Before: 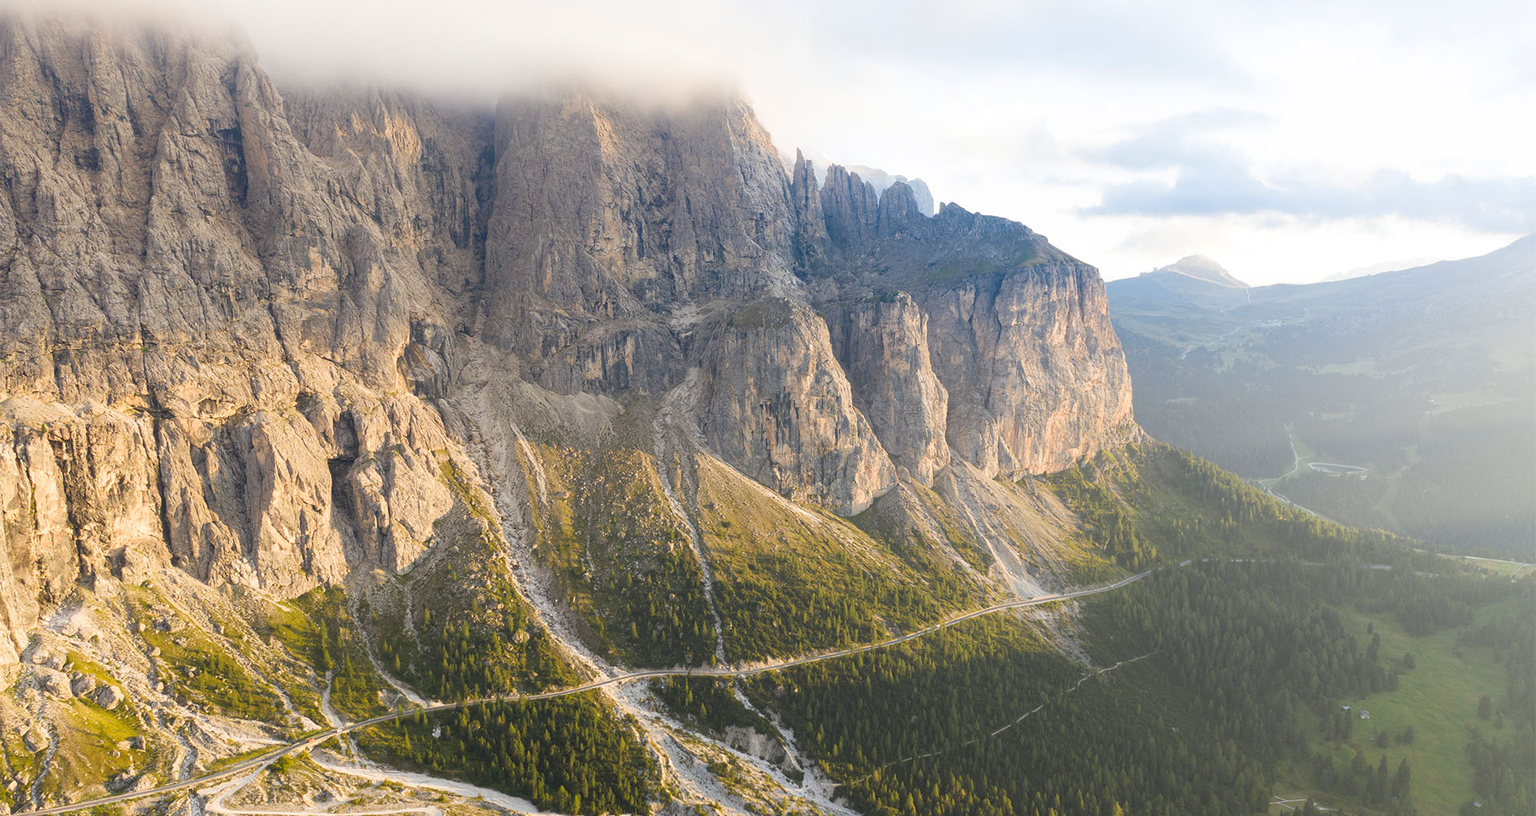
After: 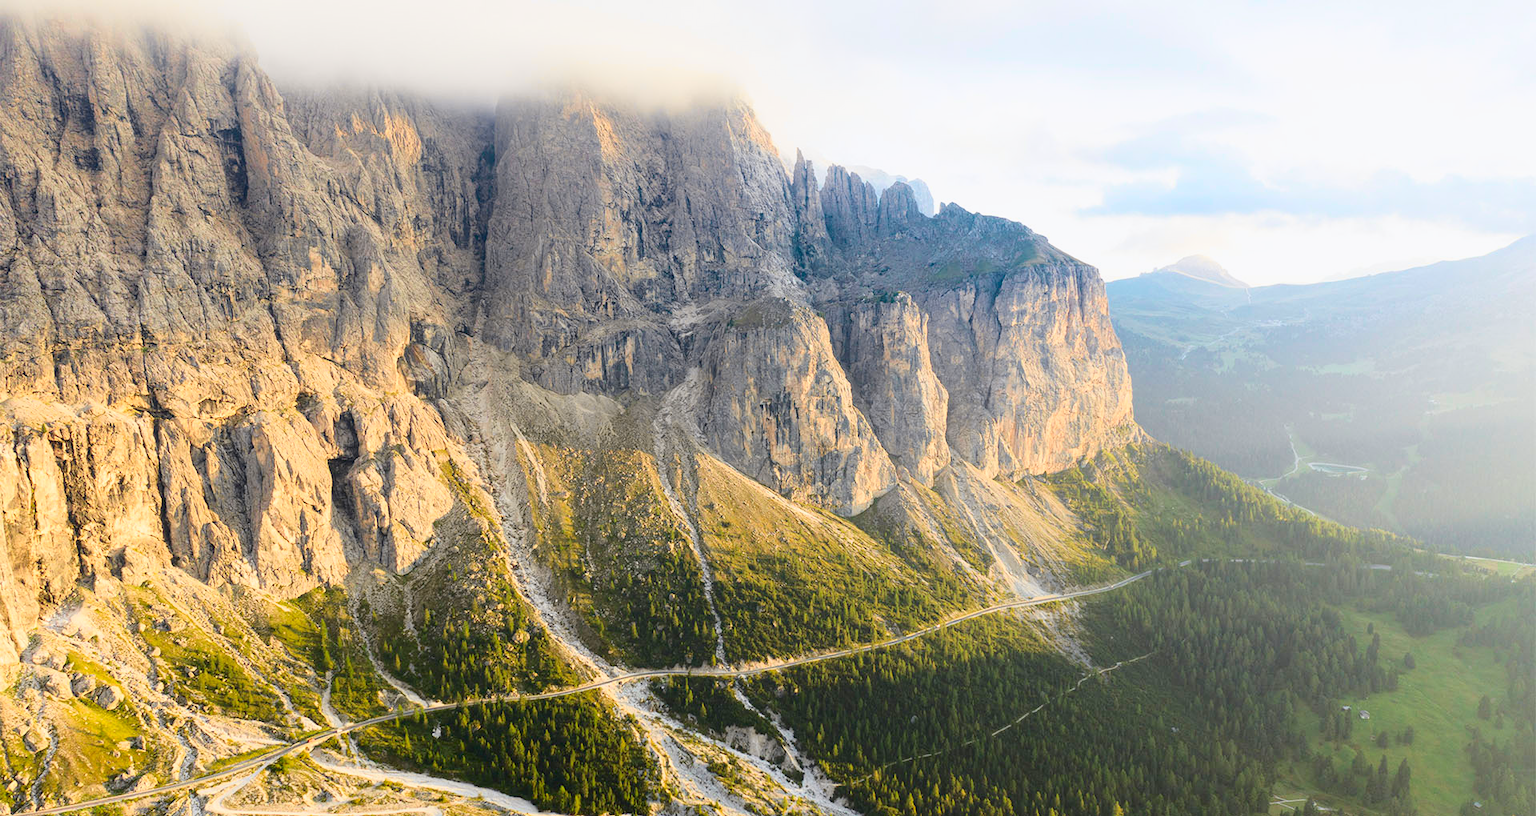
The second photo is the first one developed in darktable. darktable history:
tone curve: curves: ch0 [(0, 0.023) (0.132, 0.075) (0.256, 0.2) (0.454, 0.495) (0.708, 0.78) (0.844, 0.896) (1, 0.98)]; ch1 [(0, 0) (0.37, 0.308) (0.478, 0.46) (0.499, 0.5) (0.513, 0.508) (0.526, 0.533) (0.59, 0.612) (0.764, 0.804) (1, 1)]; ch2 [(0, 0) (0.312, 0.313) (0.461, 0.454) (0.48, 0.477) (0.503, 0.5) (0.526, 0.54) (0.564, 0.595) (0.631, 0.676) (0.713, 0.767) (0.985, 0.966)], color space Lab, independent channels
exposure: black level correction 0.001, compensate highlight preservation false
